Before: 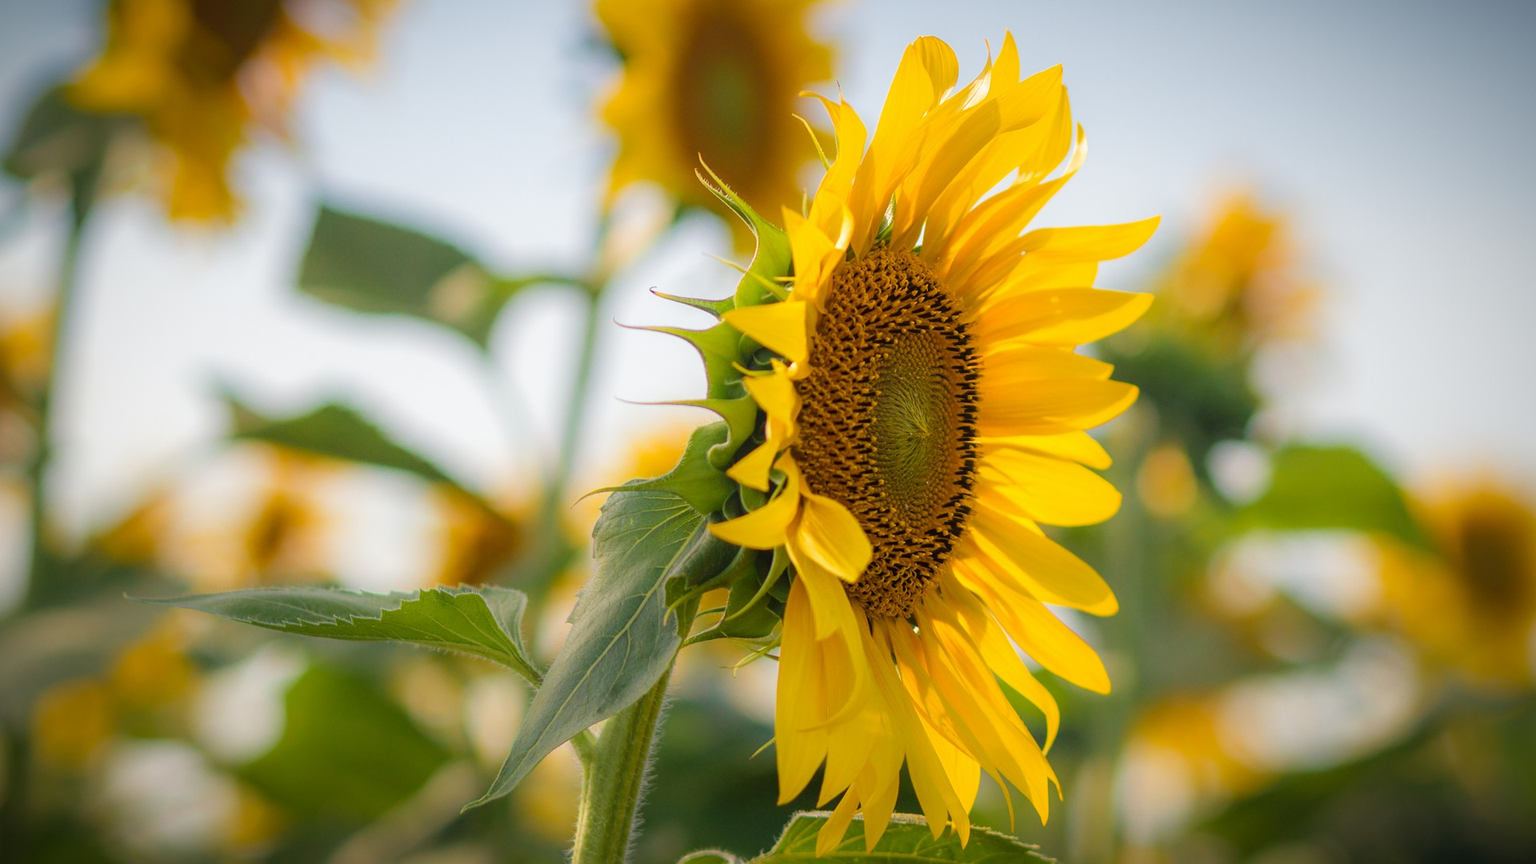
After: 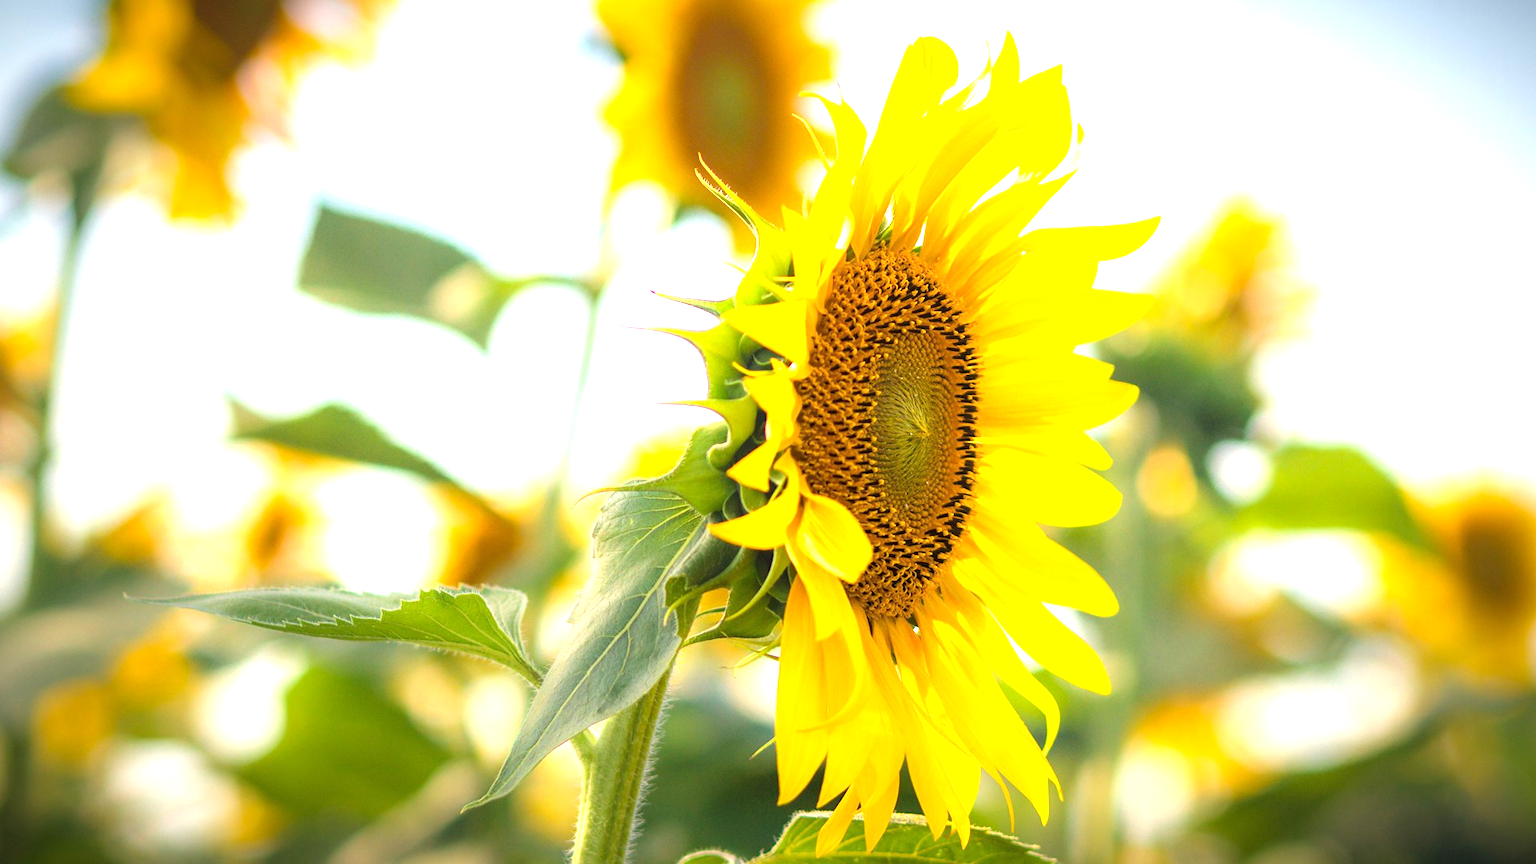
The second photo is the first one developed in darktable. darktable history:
exposure: black level correction 0, exposure 1.187 EV, compensate exposure bias true, compensate highlight preservation false
levels: levels [0.016, 0.484, 0.953]
